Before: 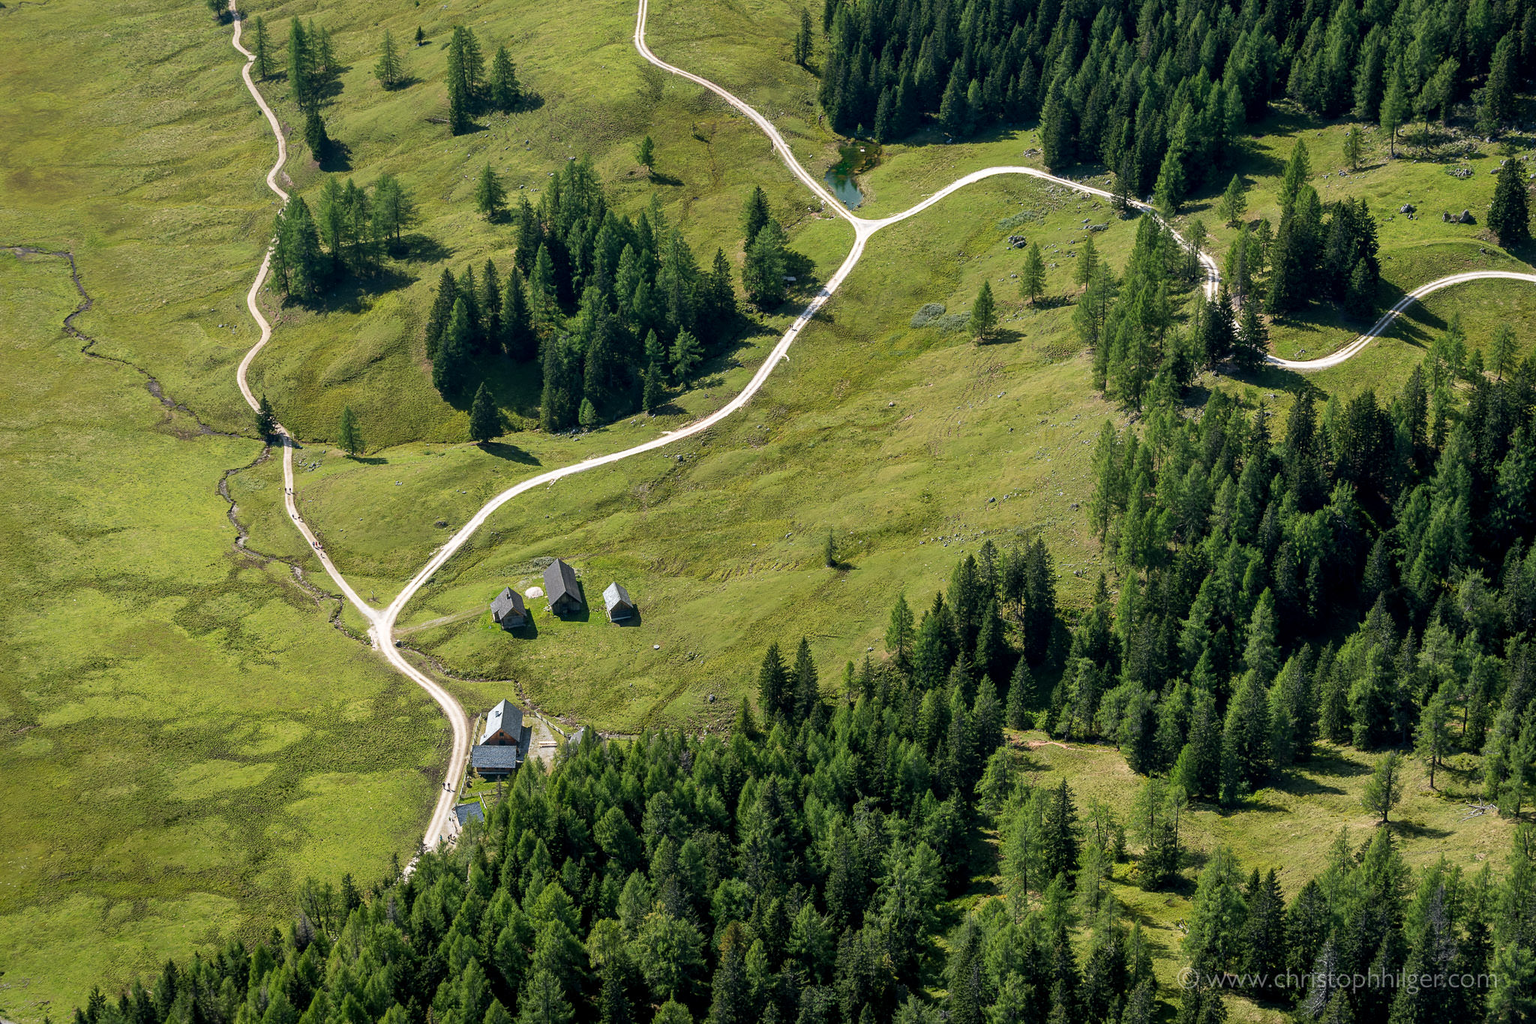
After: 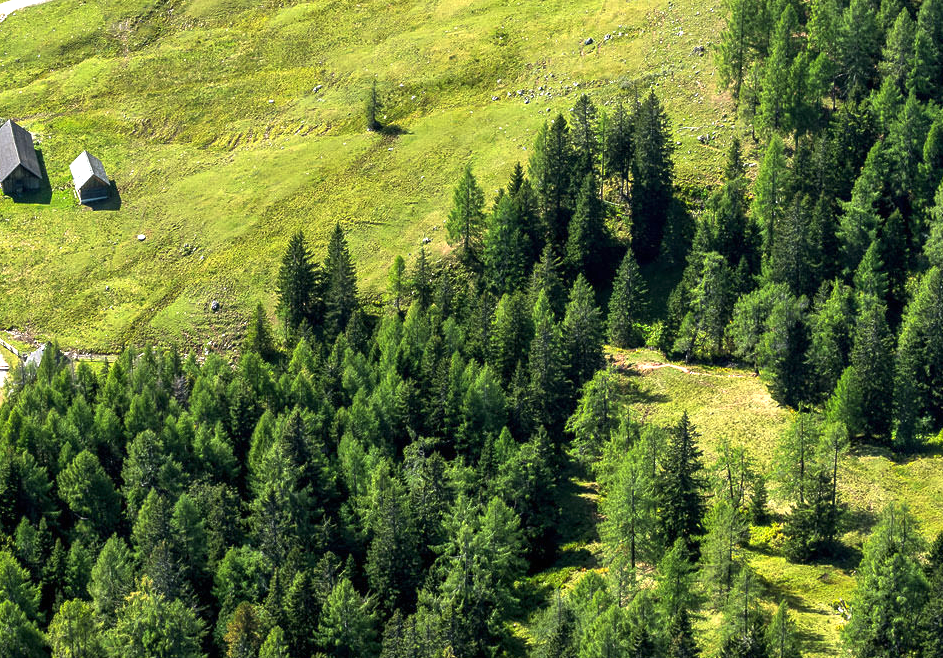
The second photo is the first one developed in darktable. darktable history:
local contrast: mode bilateral grid, contrast 14, coarseness 35, detail 103%, midtone range 0.2
crop: left 35.864%, top 45.831%, right 18.089%, bottom 5.935%
tone curve: curves: ch0 [(0, 0) (0.8, 0.757) (1, 1)], preserve colors none
exposure: black level correction 0, exposure 1.105 EV, compensate highlight preservation false
